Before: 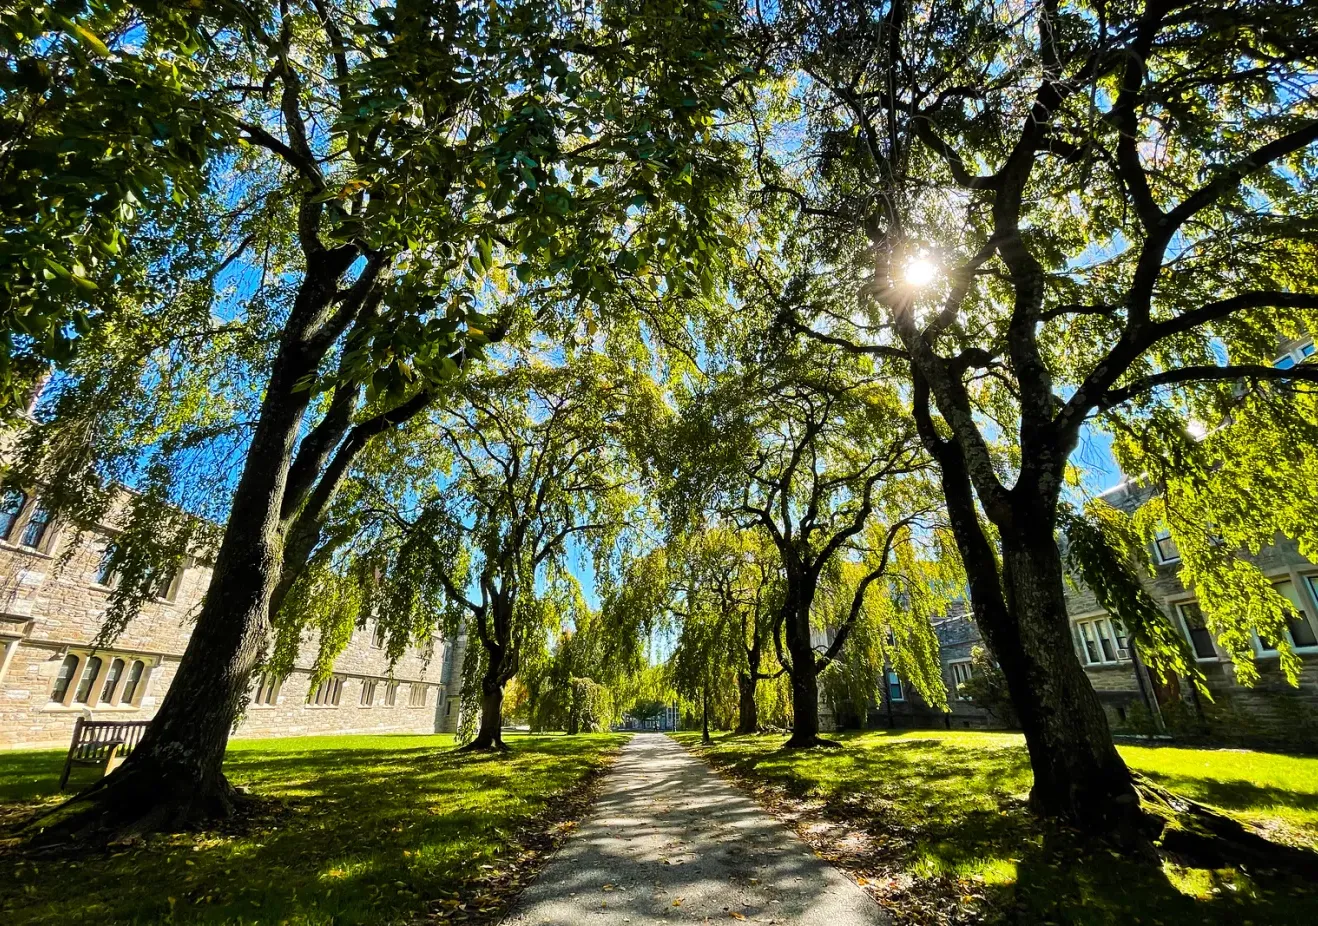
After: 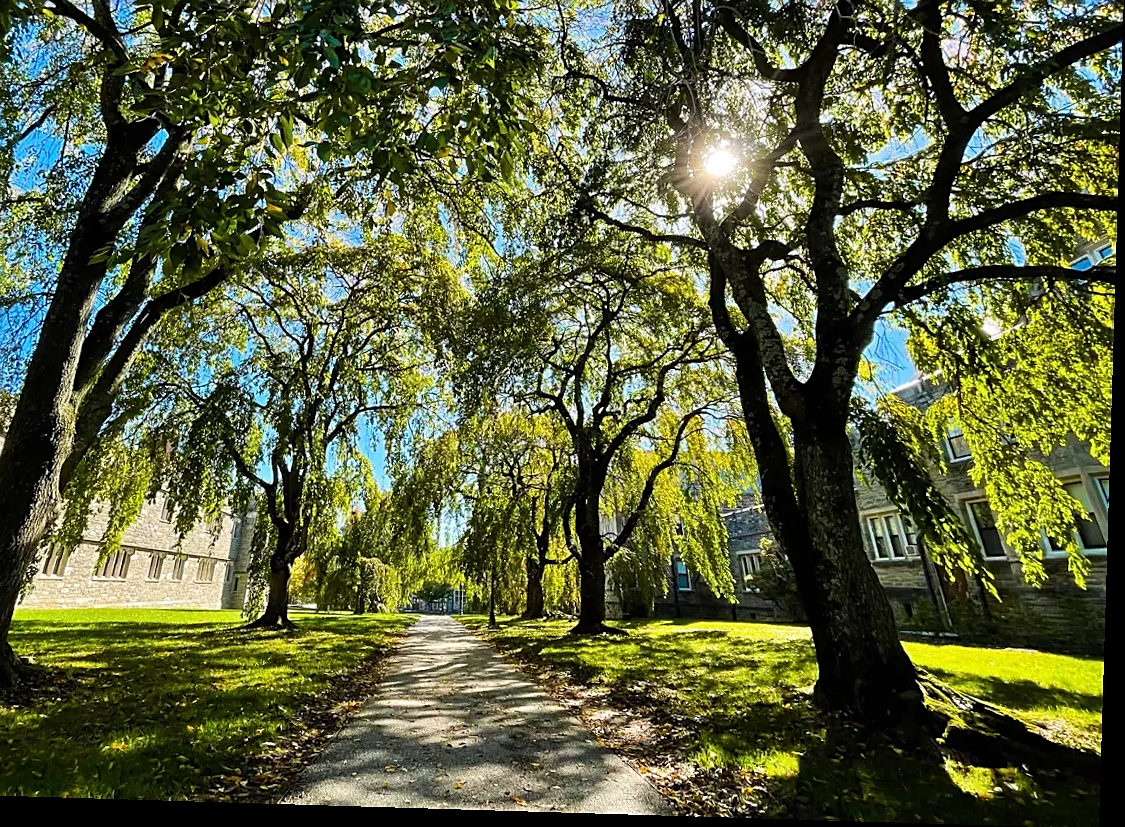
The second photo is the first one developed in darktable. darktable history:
crop: left 16.315%, top 14.246%
sharpen: on, module defaults
rotate and perspective: rotation 1.72°, automatic cropping off
